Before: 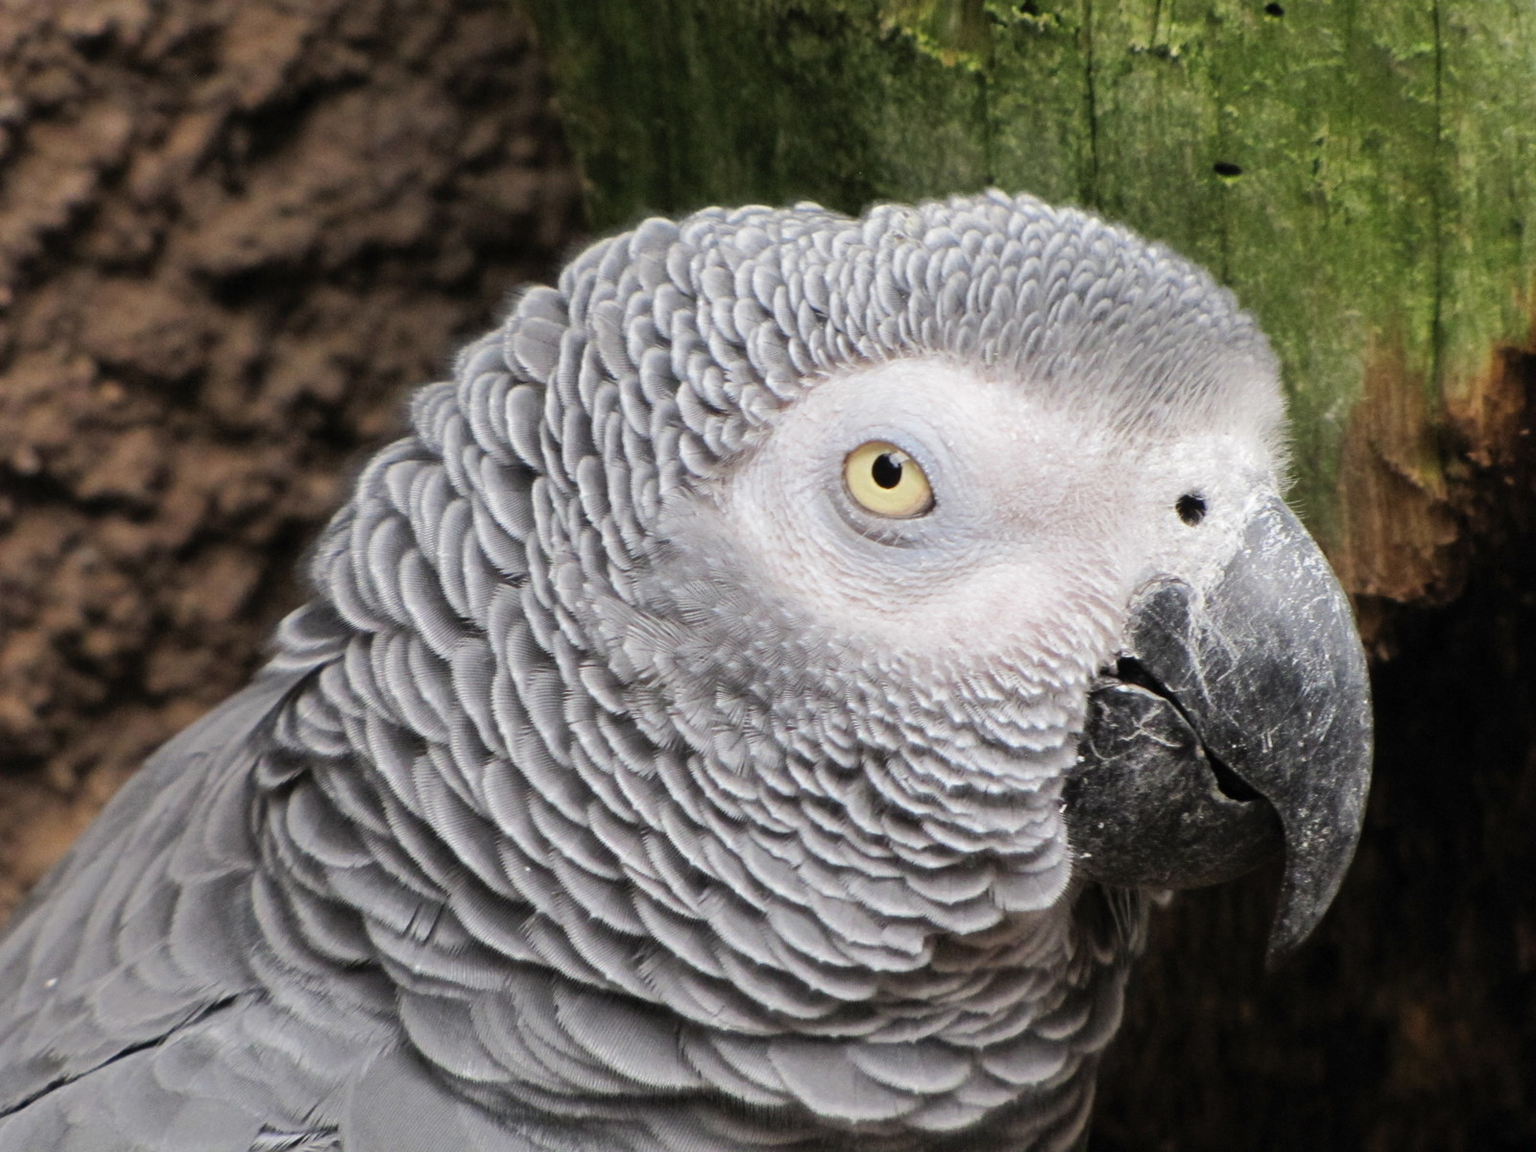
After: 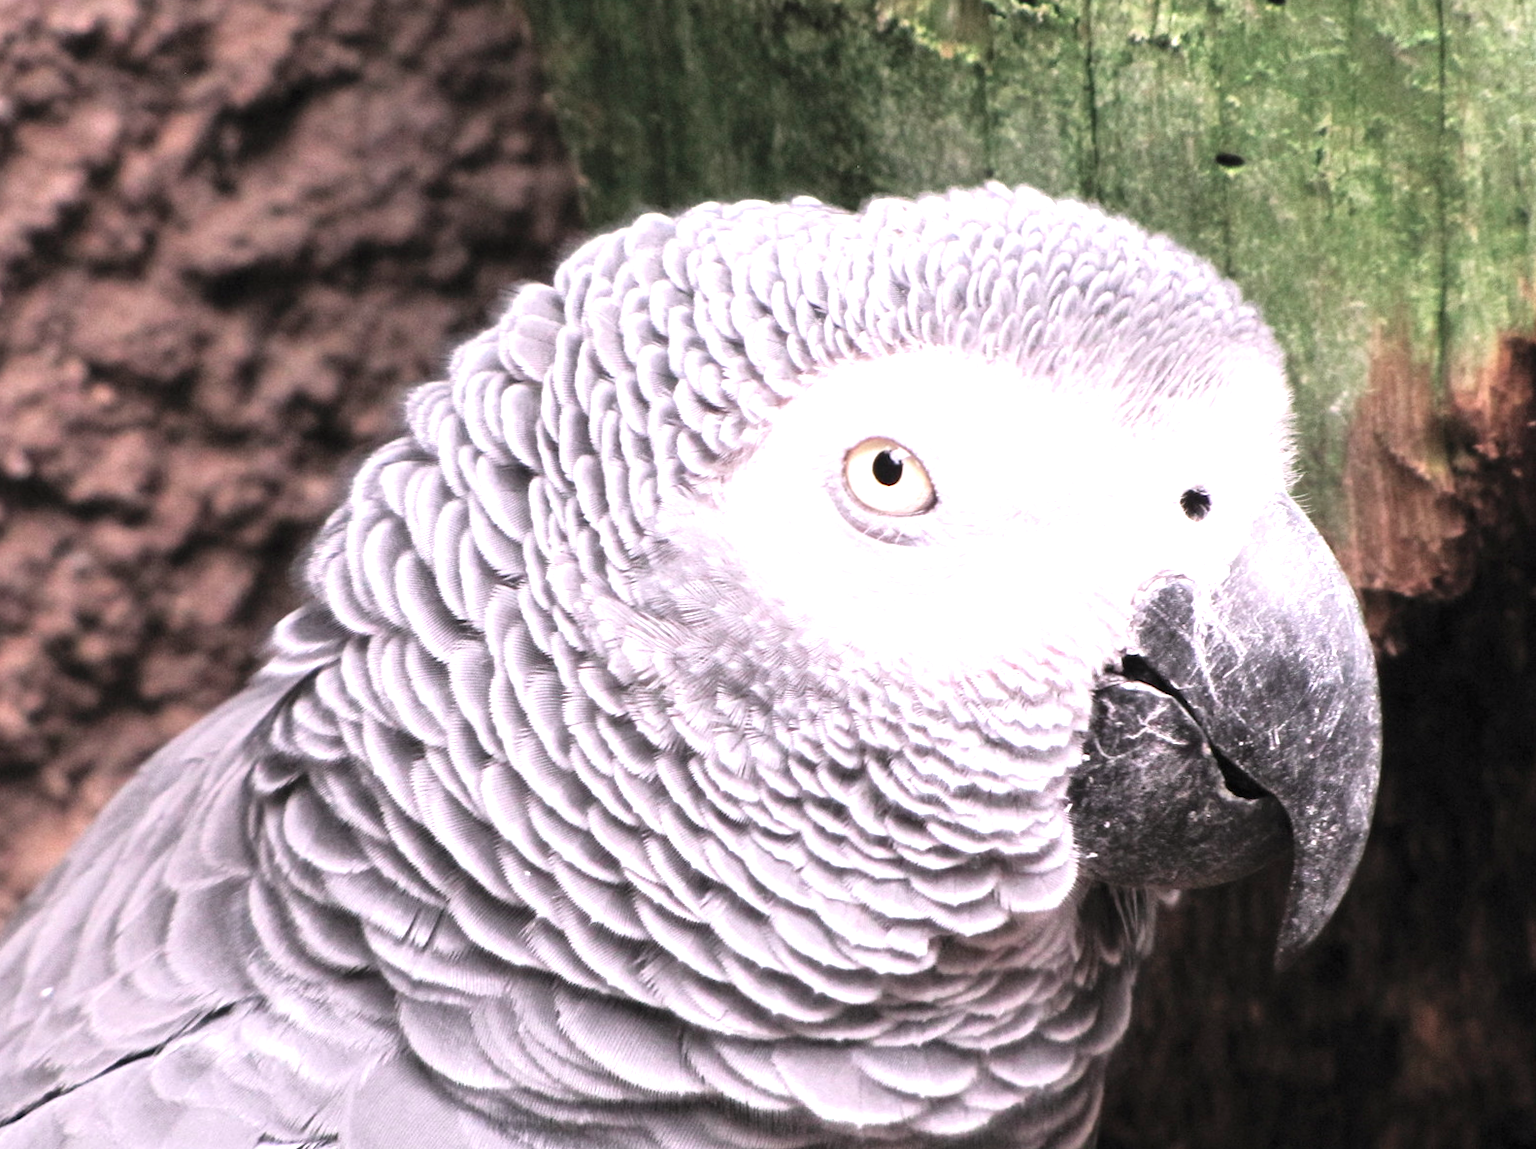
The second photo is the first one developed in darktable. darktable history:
white balance: red 1.066, blue 1.119
exposure: black level correction 0, exposure 1.2 EV, compensate exposure bias true, compensate highlight preservation false
color contrast: blue-yellow contrast 0.62
rotate and perspective: rotation -0.45°, automatic cropping original format, crop left 0.008, crop right 0.992, crop top 0.012, crop bottom 0.988
